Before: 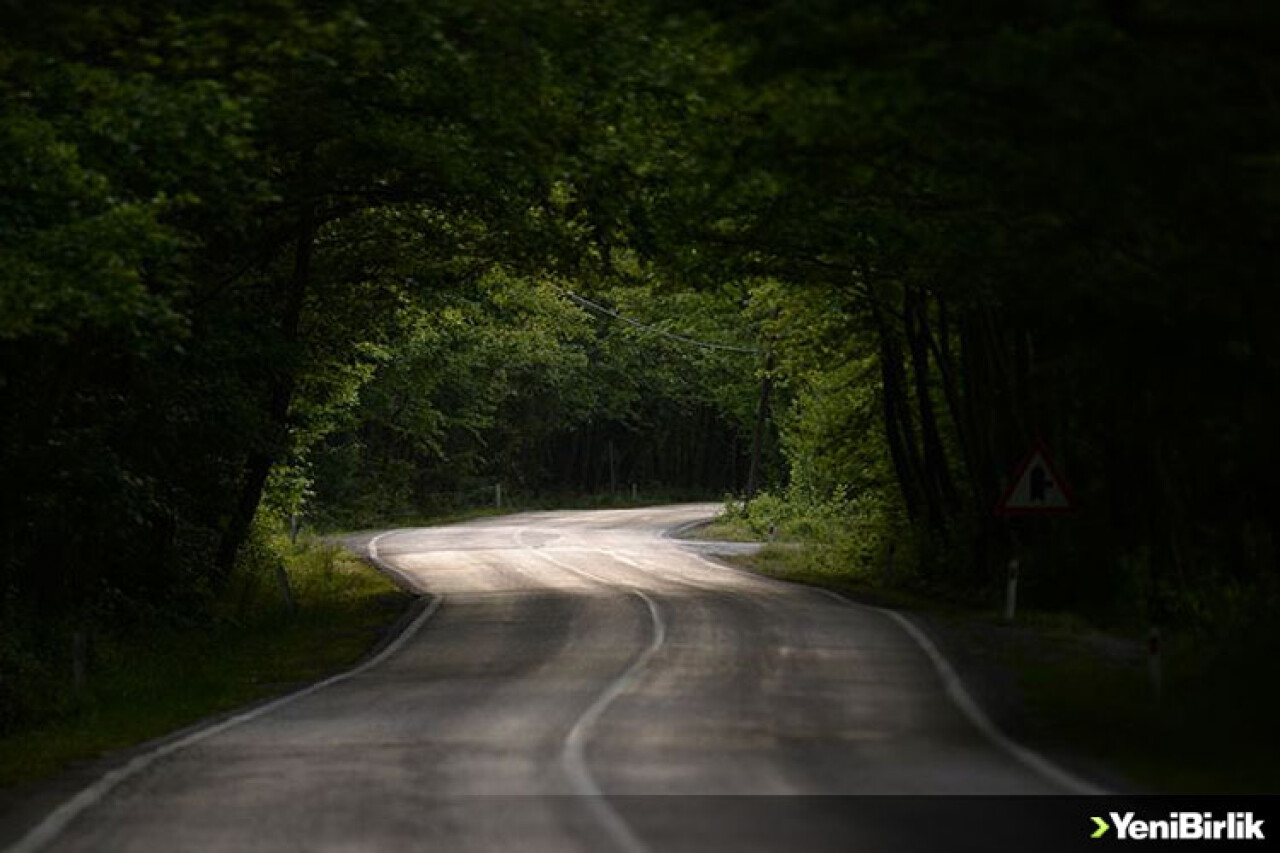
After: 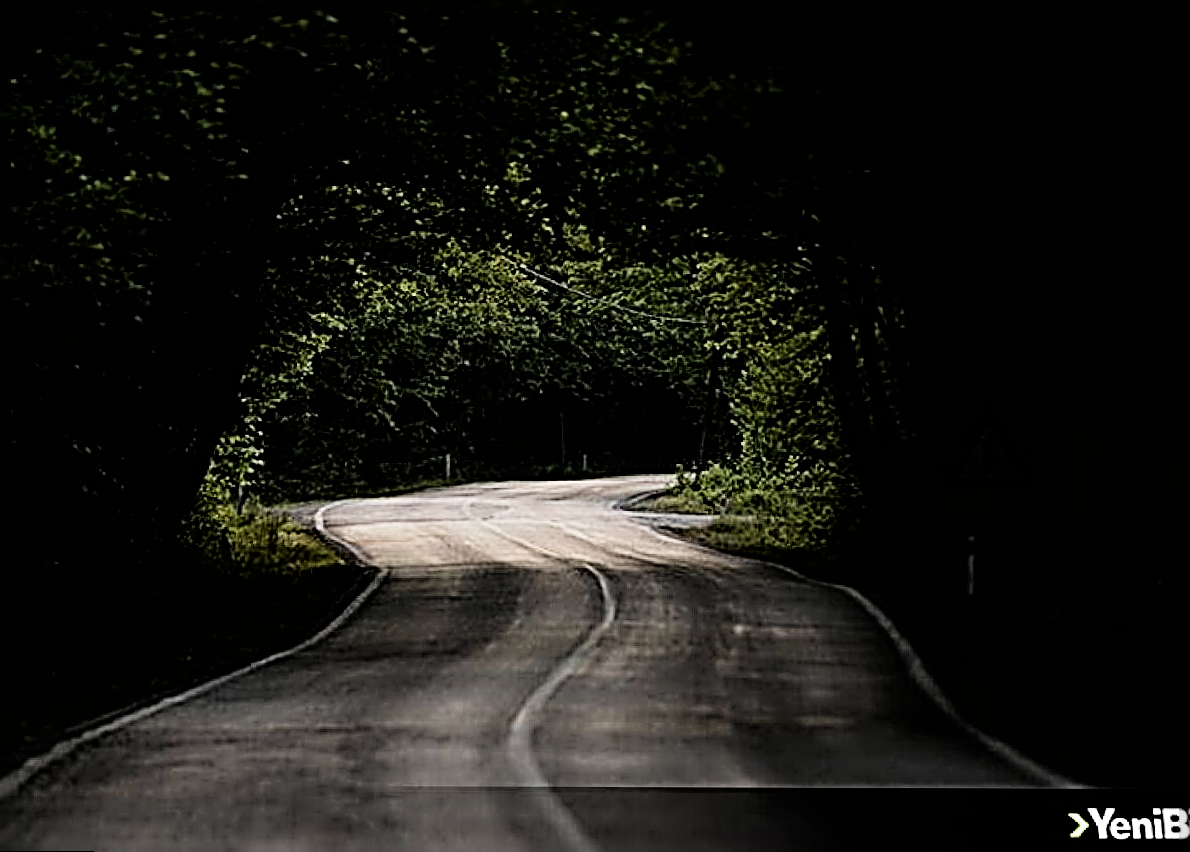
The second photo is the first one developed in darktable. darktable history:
rotate and perspective: rotation 0.215°, lens shift (vertical) -0.139, crop left 0.069, crop right 0.939, crop top 0.002, crop bottom 0.996
sharpen: radius 4.001, amount 2
tone equalizer: on, module defaults
filmic rgb: black relative exposure -5 EV, hardness 2.88, contrast 1.3
